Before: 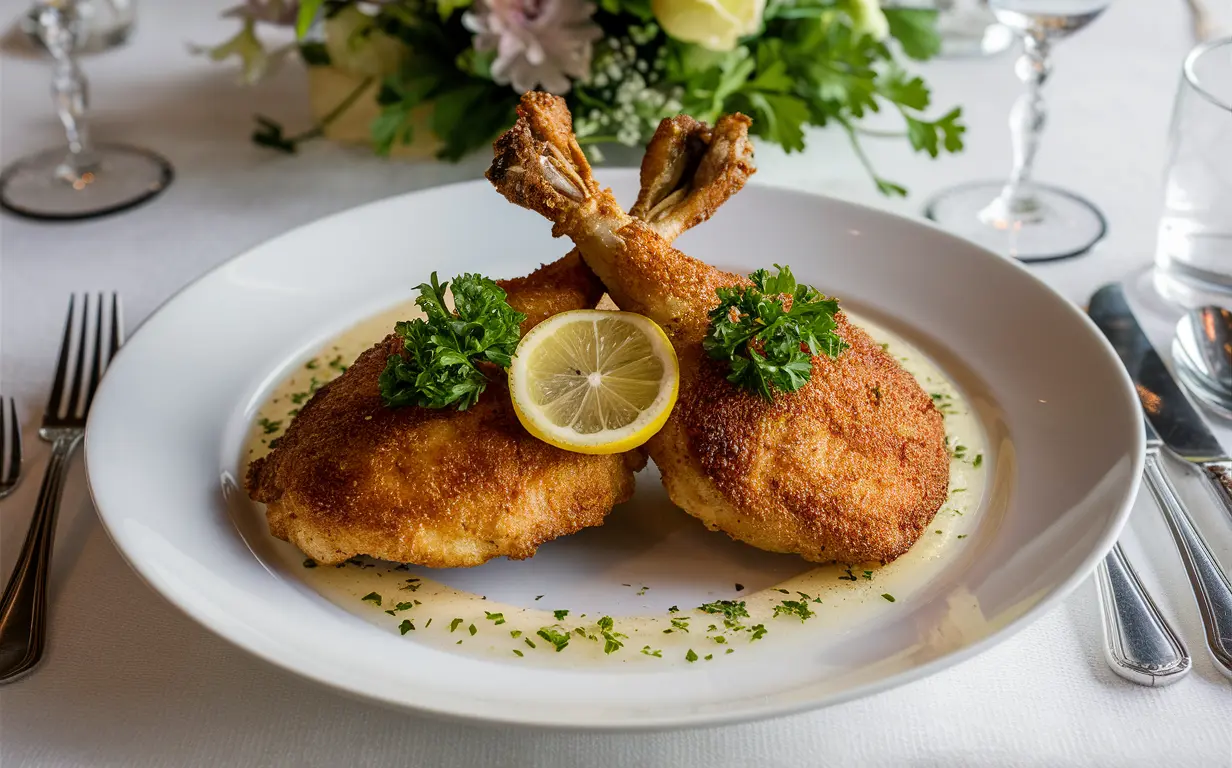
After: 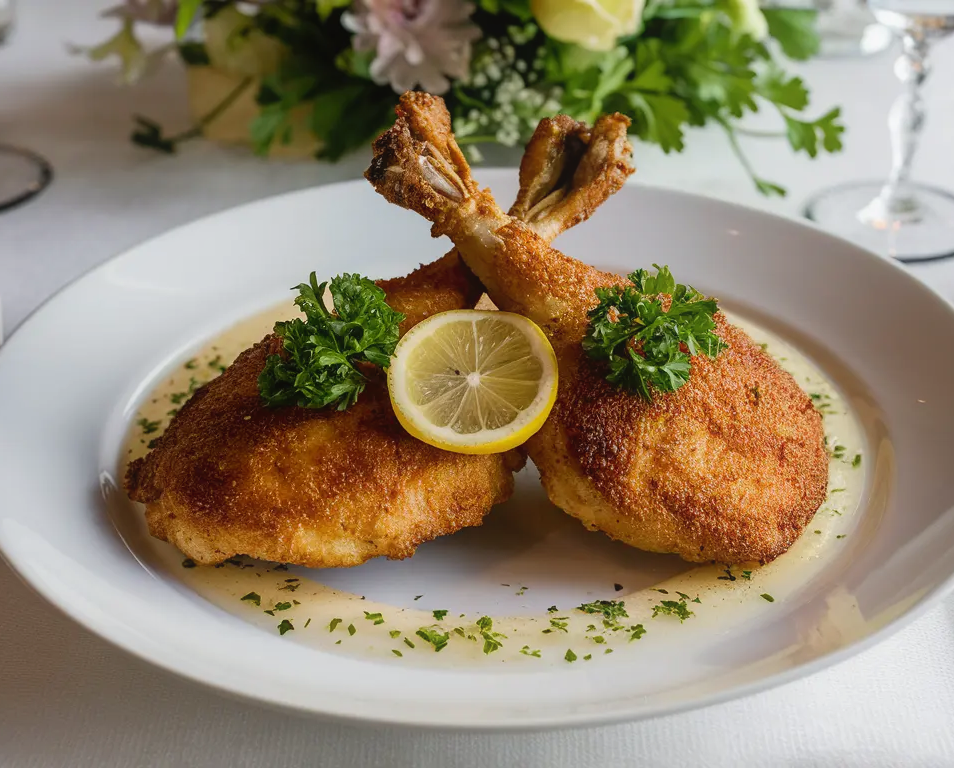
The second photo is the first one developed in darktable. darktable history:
contrast equalizer: octaves 7, y [[0.6 ×6], [0.55 ×6], [0 ×6], [0 ×6], [0 ×6]], mix -0.3
exposure: compensate highlight preservation false
crop: left 9.88%, right 12.664%
